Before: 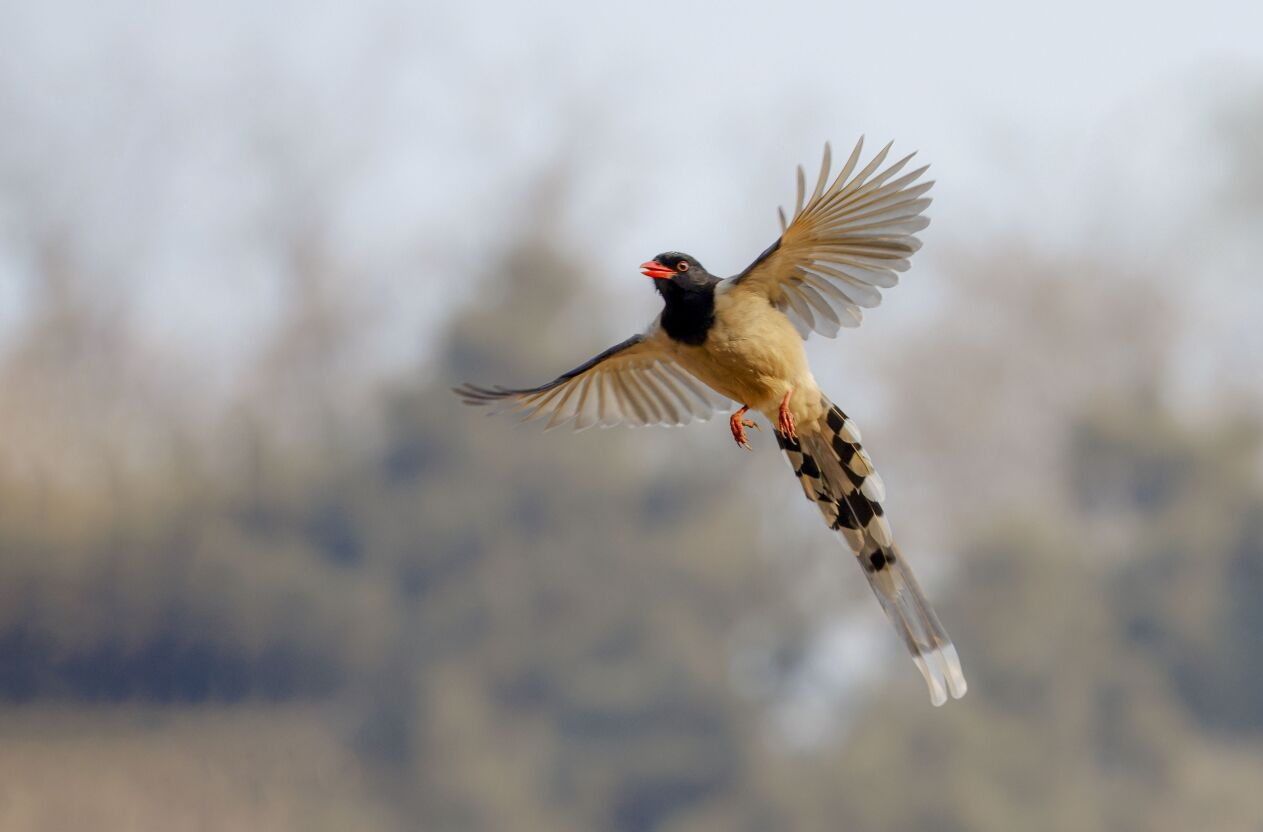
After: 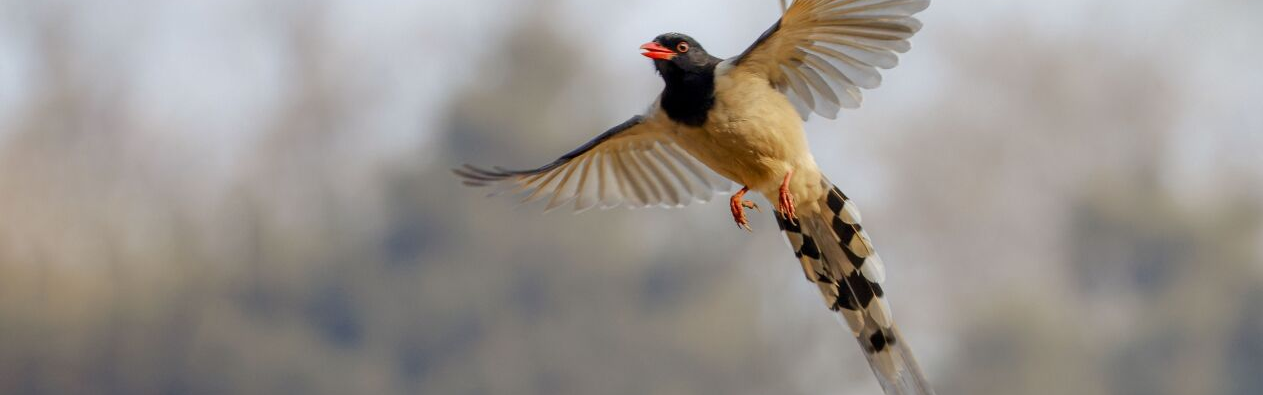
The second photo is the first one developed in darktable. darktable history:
crop and rotate: top 26.424%, bottom 26.054%
